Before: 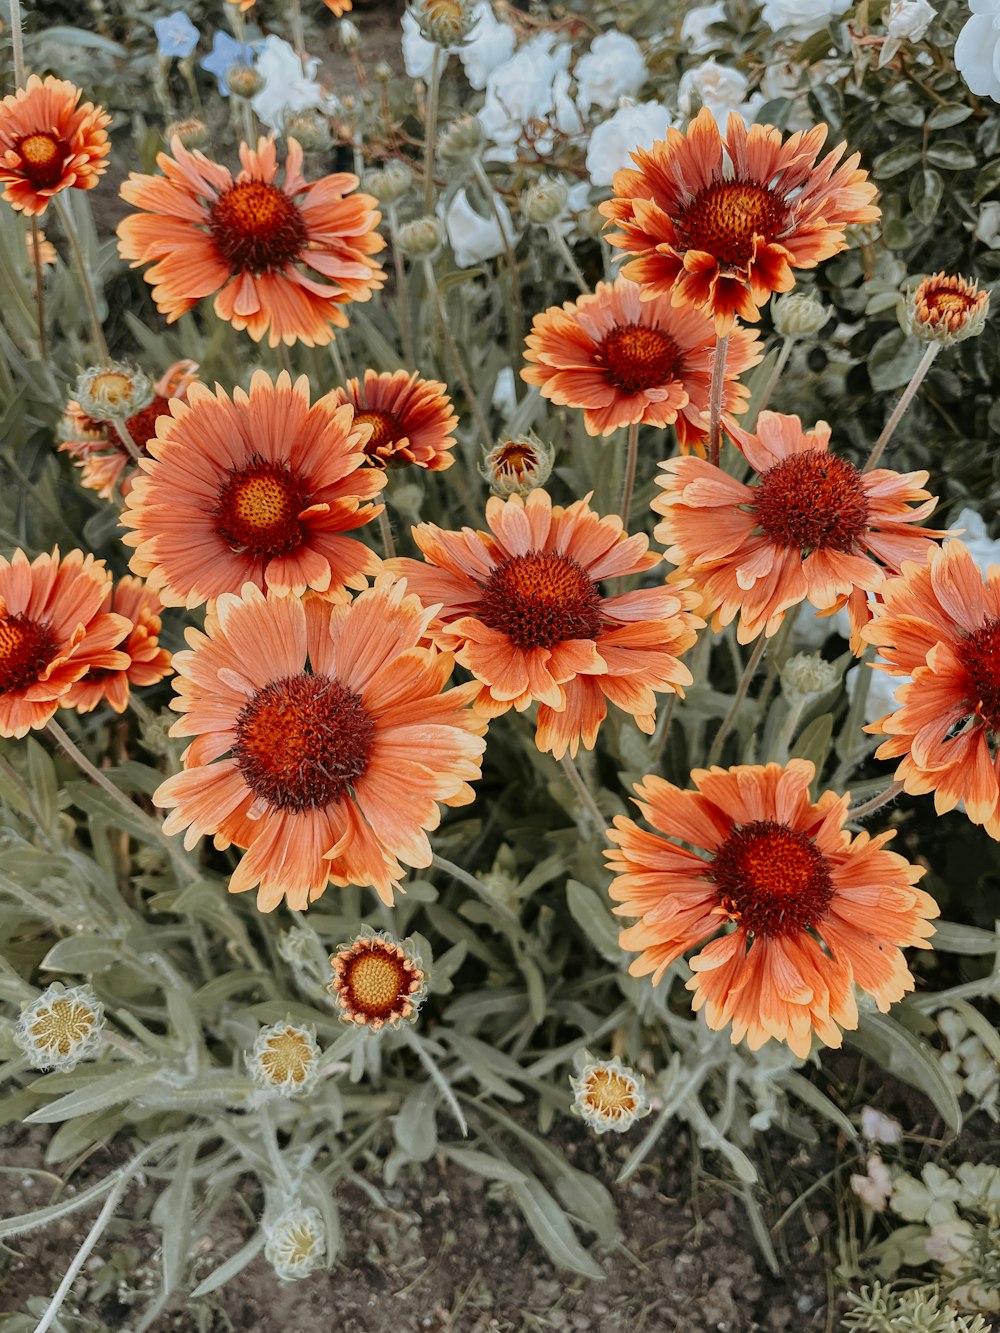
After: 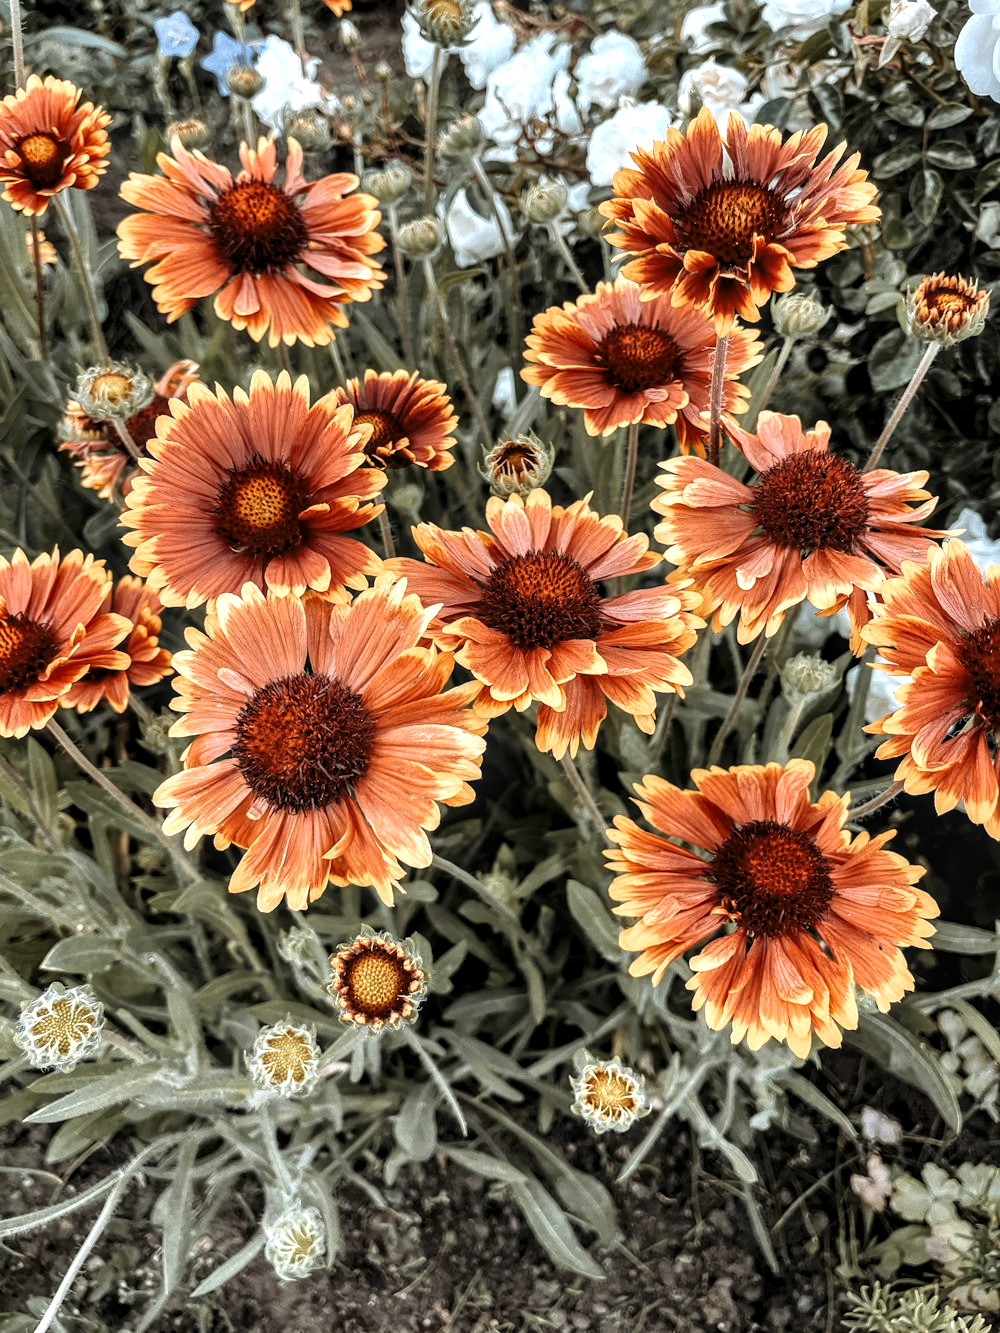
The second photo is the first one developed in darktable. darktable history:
local contrast: on, module defaults
levels: levels [0.044, 0.475, 0.791]
